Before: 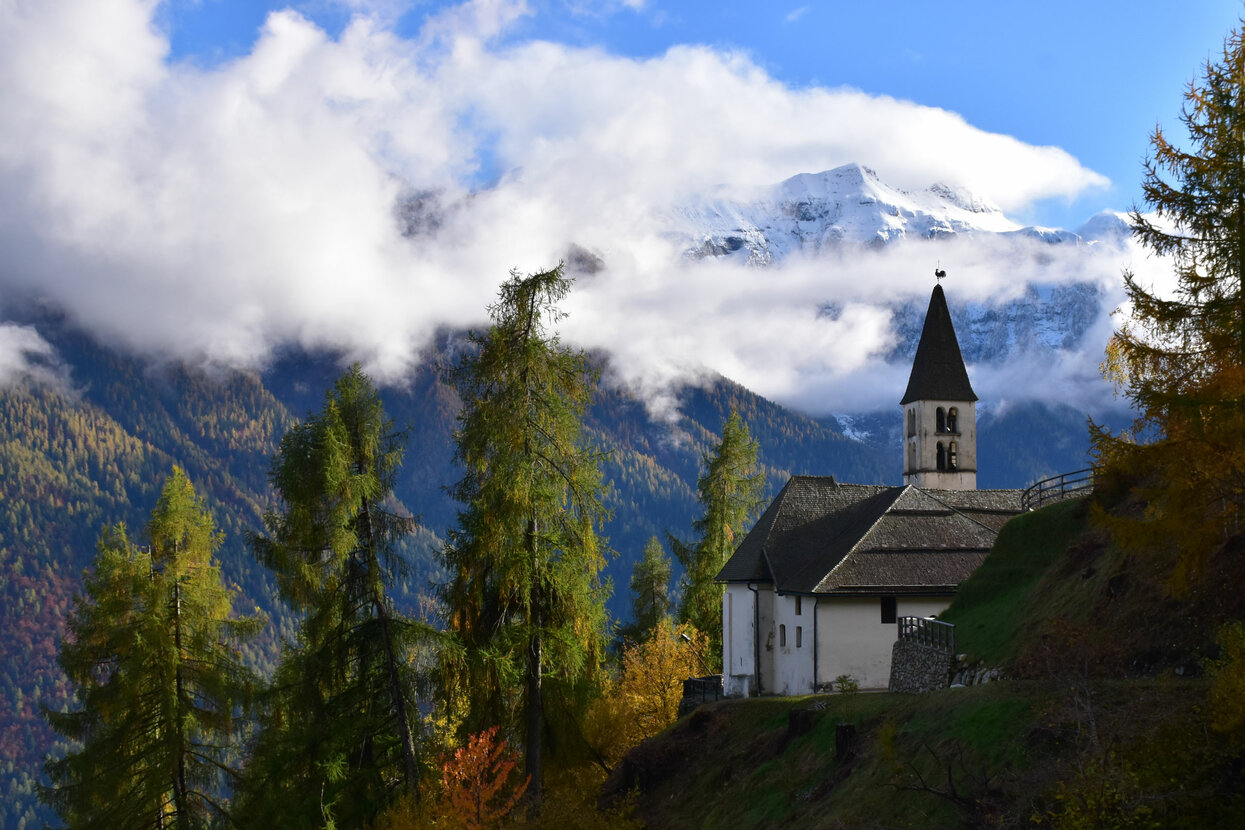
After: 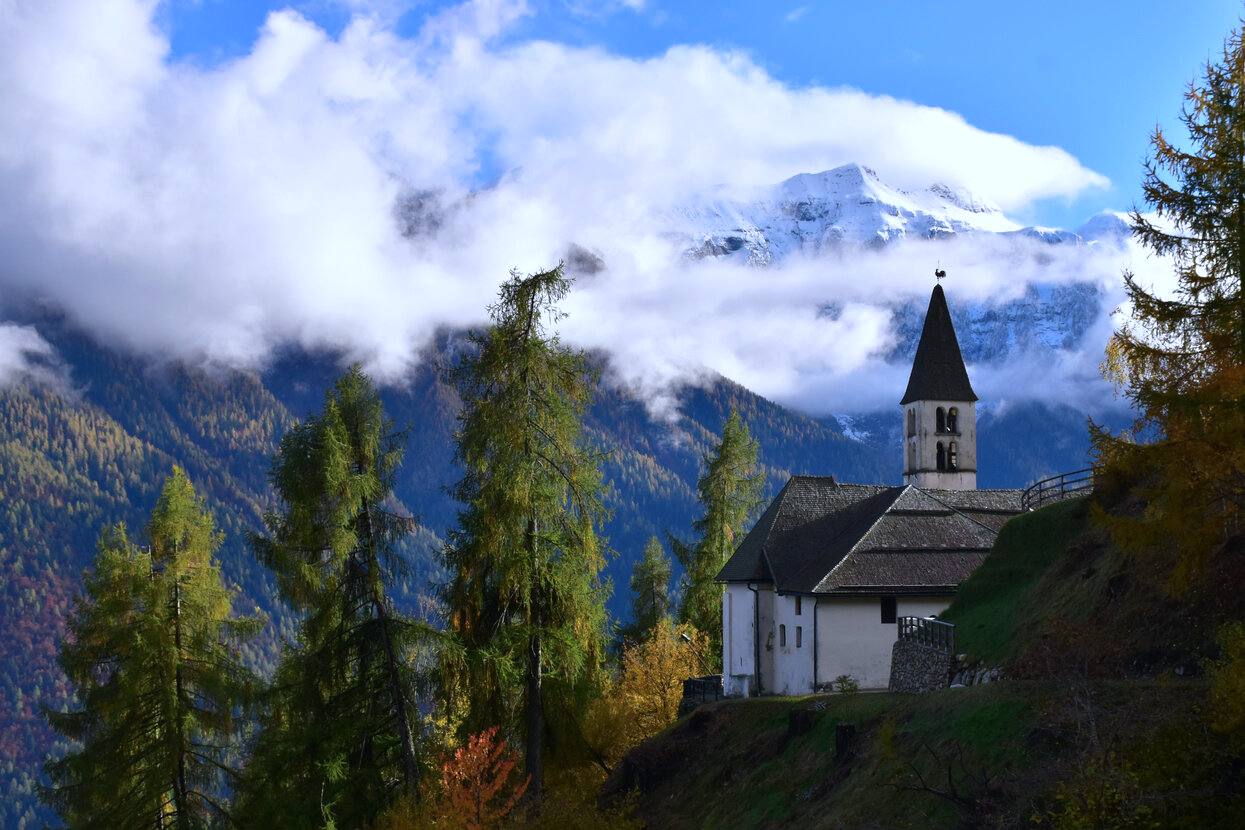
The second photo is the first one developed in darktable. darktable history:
tone equalizer: on, module defaults
color calibration: illuminant as shot in camera, x 0.37, y 0.382, temperature 4313.32 K
